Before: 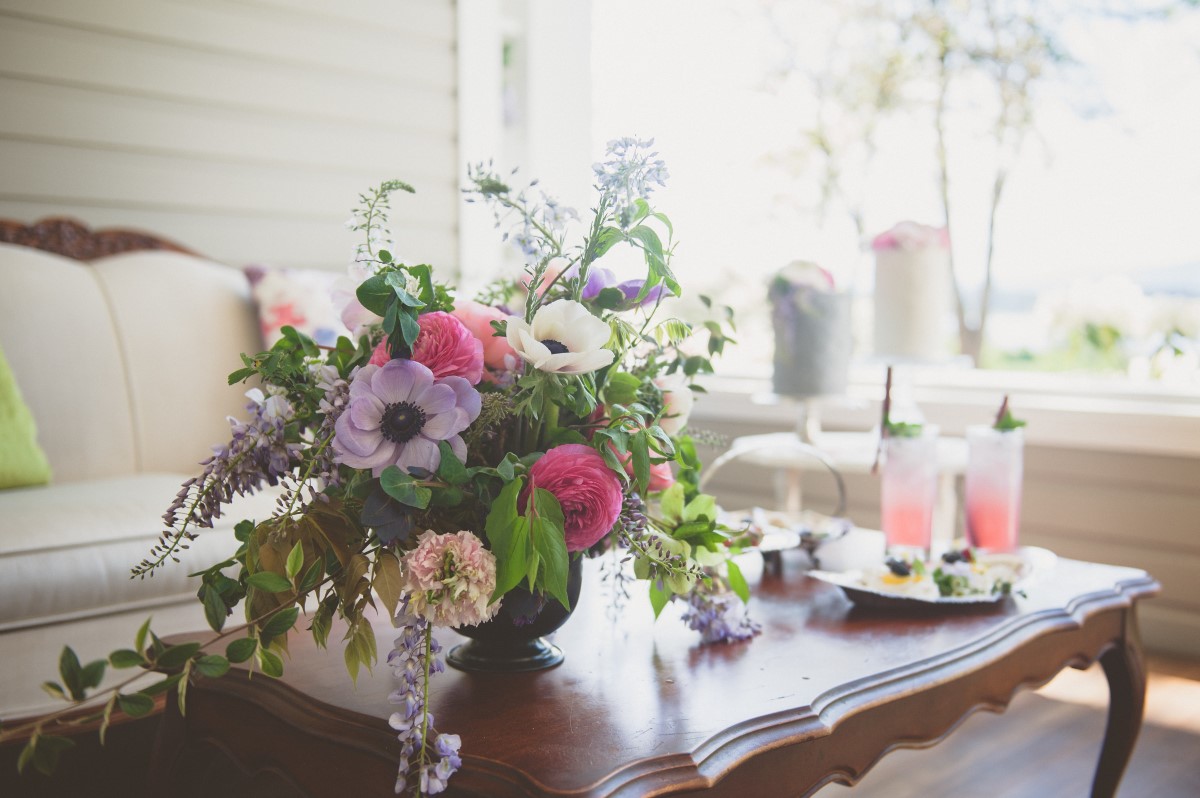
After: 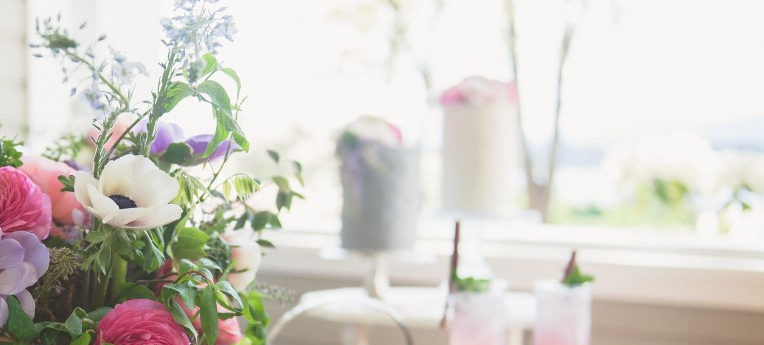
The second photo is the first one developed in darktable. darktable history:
crop: left 36.005%, top 18.293%, right 0.31%, bottom 38.444%
exposure: black level correction 0.007, exposure 0.093 EV, compensate highlight preservation false
